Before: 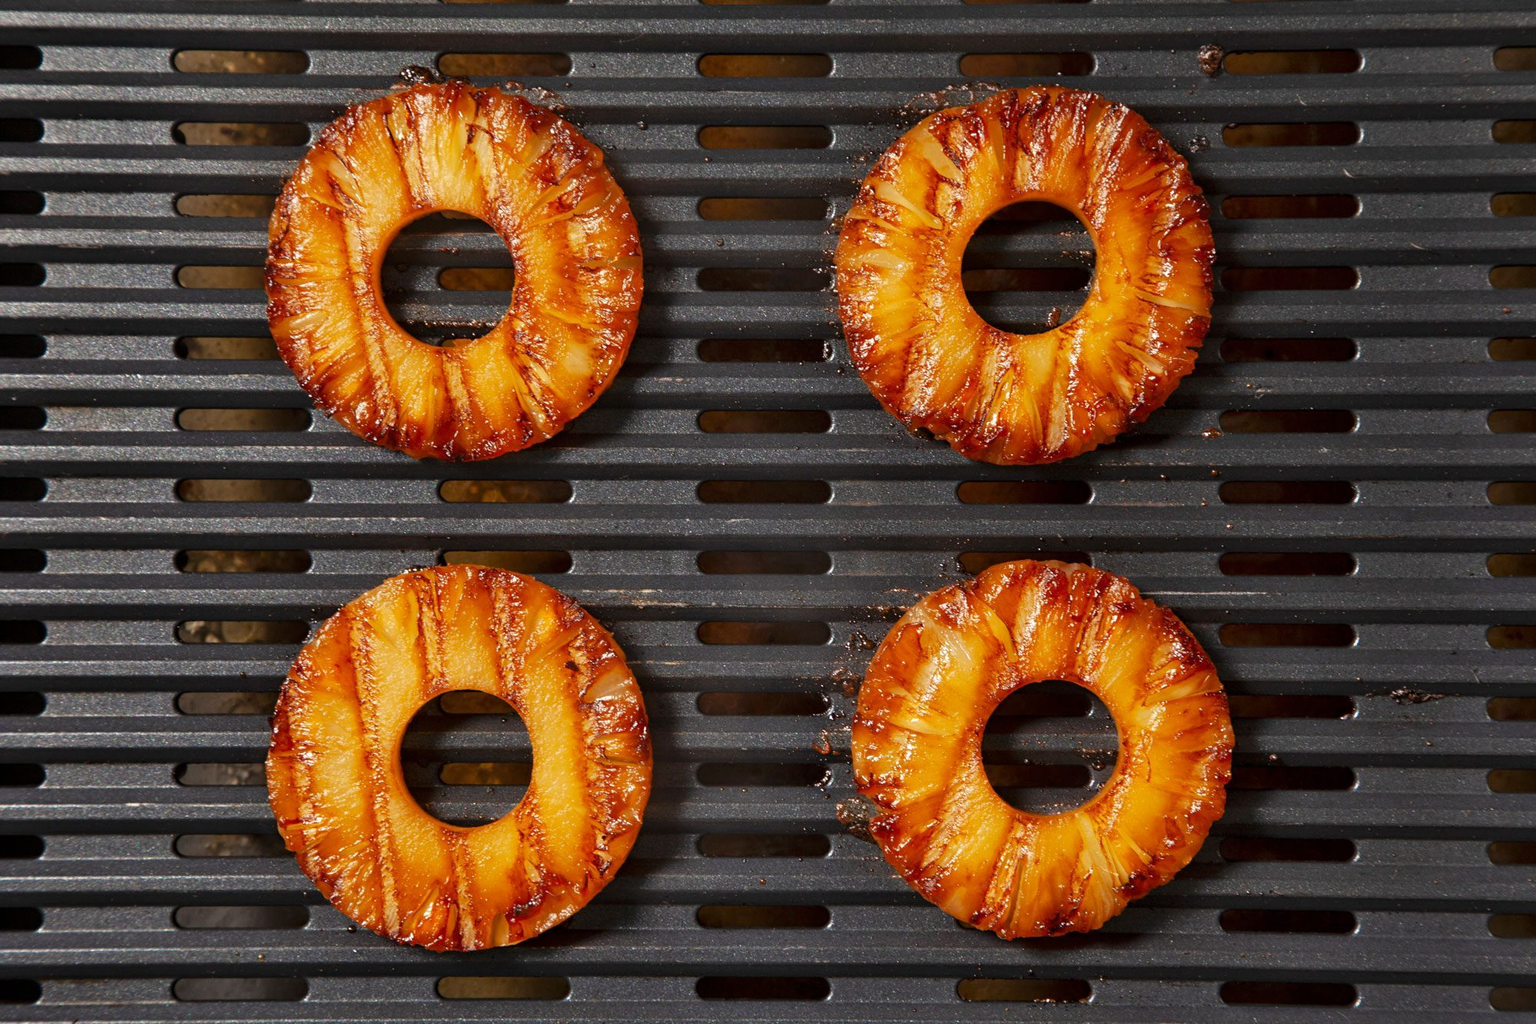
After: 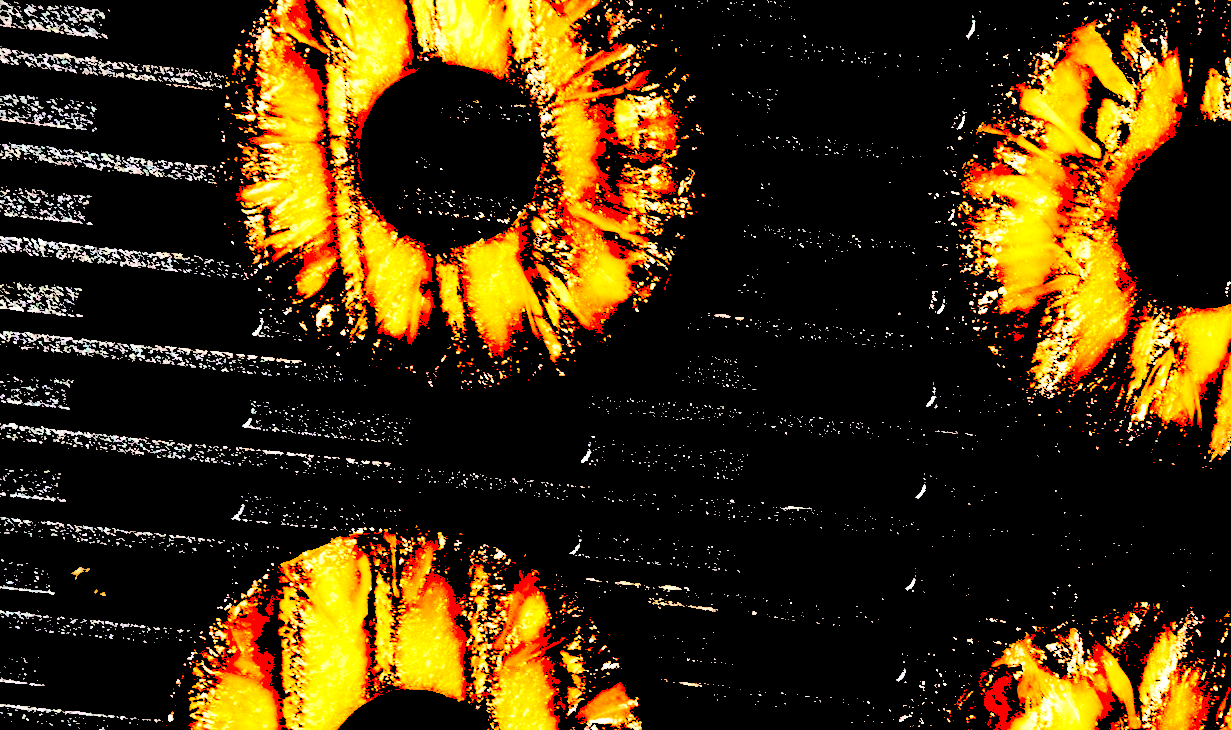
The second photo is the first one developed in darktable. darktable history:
crop and rotate: angle -5.9°, left 1.971%, top 6.815%, right 27.252%, bottom 30.21%
filmic rgb: middle gray luminance 28.75%, black relative exposure -10.37 EV, white relative exposure 5.48 EV, threshold 5.95 EV, target black luminance 0%, hardness 3.91, latitude 1.82%, contrast 1.129, highlights saturation mix 4.97%, shadows ↔ highlights balance 15.8%, add noise in highlights 0.001, preserve chrominance no, color science v3 (2019), use custom middle-gray values true, contrast in highlights soft, enable highlight reconstruction true
exposure: exposure -0.214 EV, compensate highlight preservation false
contrast brightness saturation: contrast 0.313, brightness -0.071, saturation 0.174
levels: levels [0.246, 0.256, 0.506]
